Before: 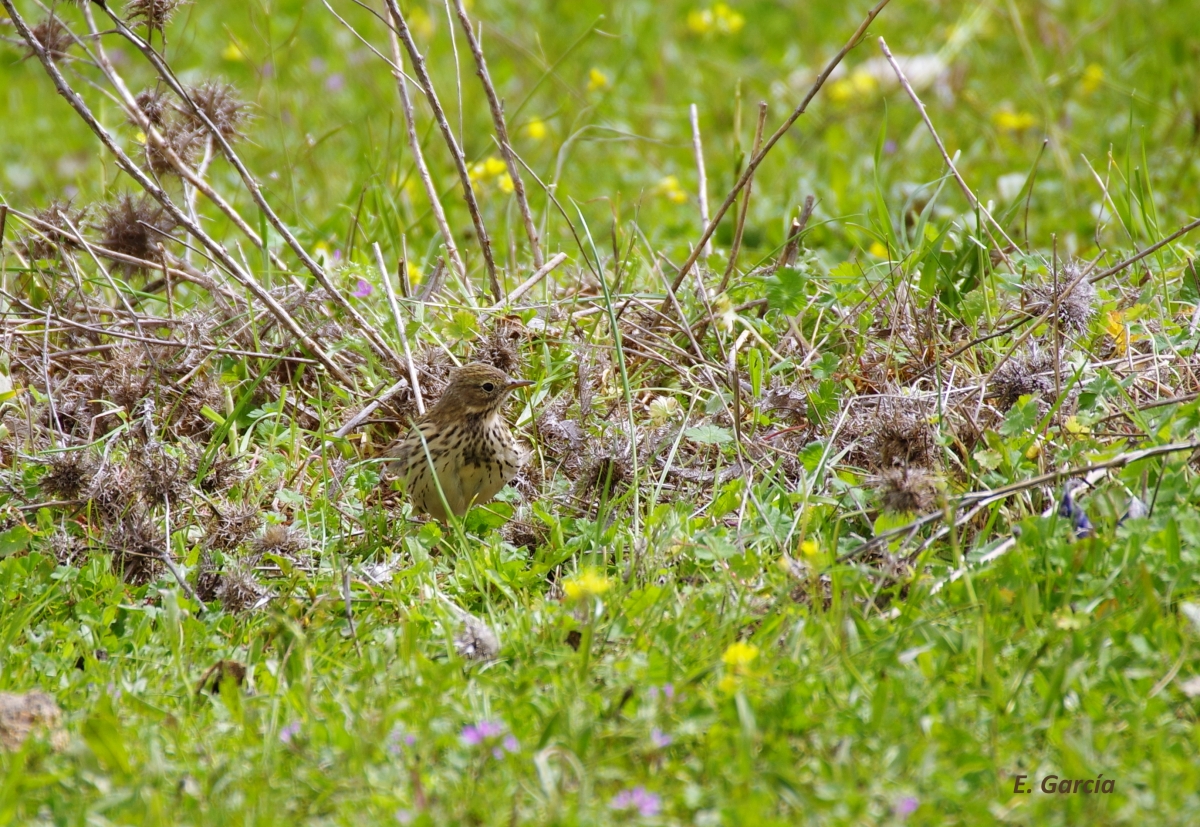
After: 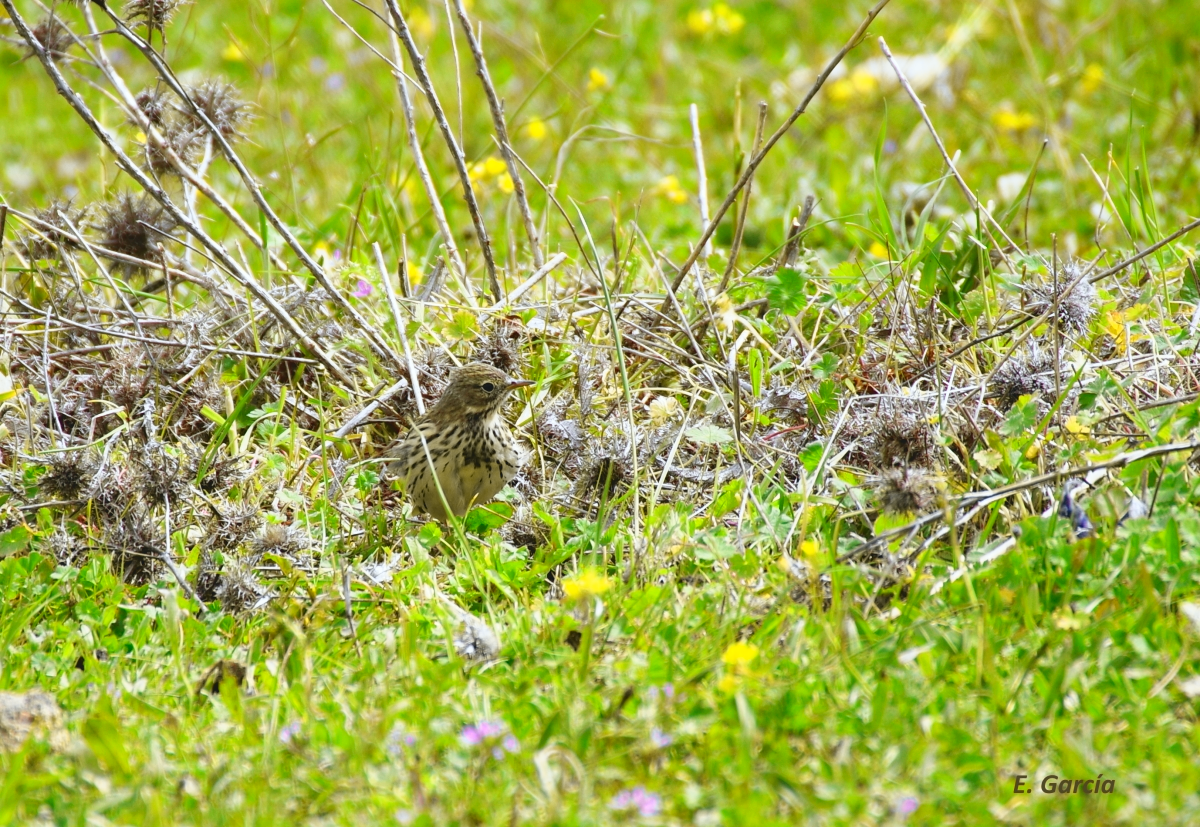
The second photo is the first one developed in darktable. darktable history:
exposure: exposure 0.082 EV, compensate highlight preservation false
tone curve: curves: ch0 [(0, 0.074) (0.129, 0.136) (0.285, 0.301) (0.689, 0.764) (0.854, 0.926) (0.987, 0.977)]; ch1 [(0, 0) (0.337, 0.249) (0.434, 0.437) (0.485, 0.491) (0.515, 0.495) (0.566, 0.57) (0.625, 0.625) (0.764, 0.806) (1, 1)]; ch2 [(0, 0) (0.314, 0.301) (0.401, 0.411) (0.505, 0.499) (0.54, 0.54) (0.608, 0.613) (0.706, 0.735) (1, 1)], color space Lab, independent channels, preserve colors none
